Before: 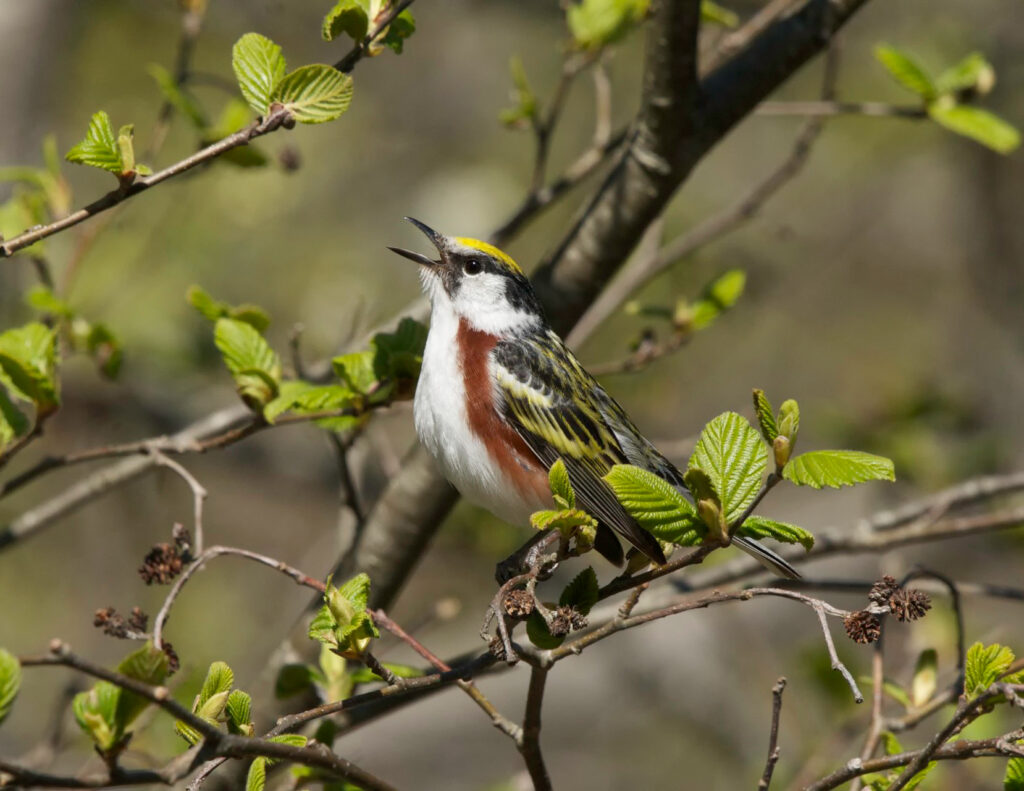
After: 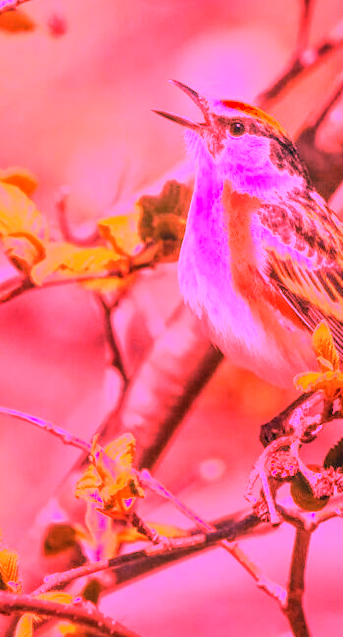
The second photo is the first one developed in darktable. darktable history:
rotate and perspective: lens shift (horizontal) -0.055, automatic cropping off
white balance: red 4.26, blue 1.802
local contrast: on, module defaults
exposure: compensate highlight preservation false
crop and rotate: left 21.77%, top 18.528%, right 44.676%, bottom 2.997%
